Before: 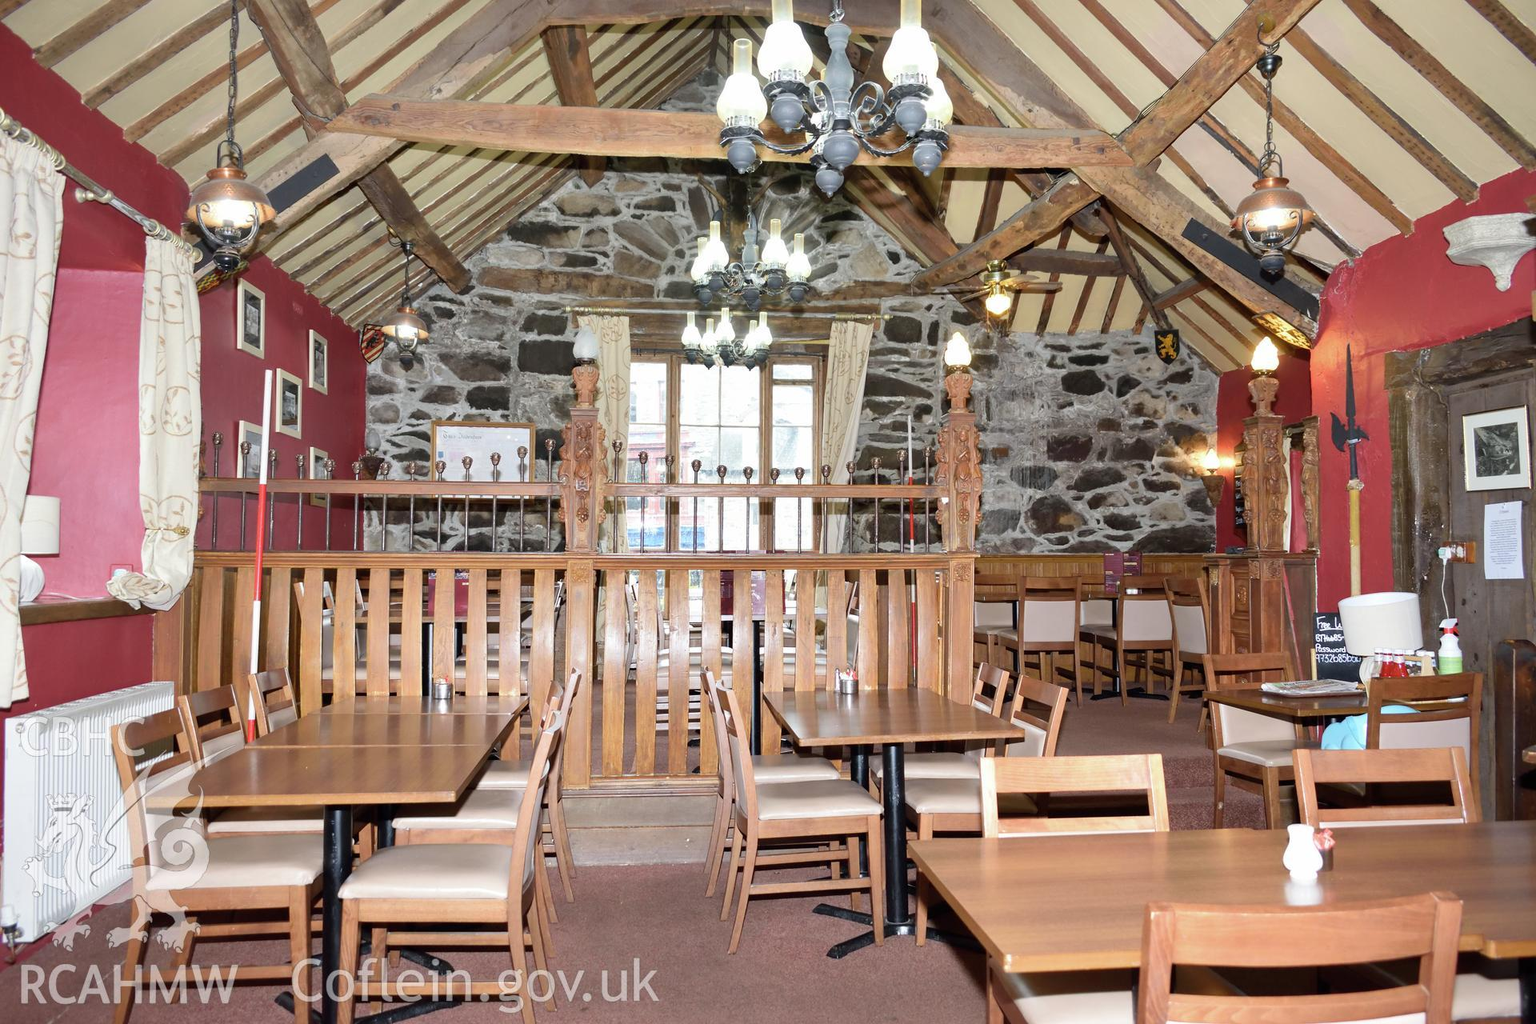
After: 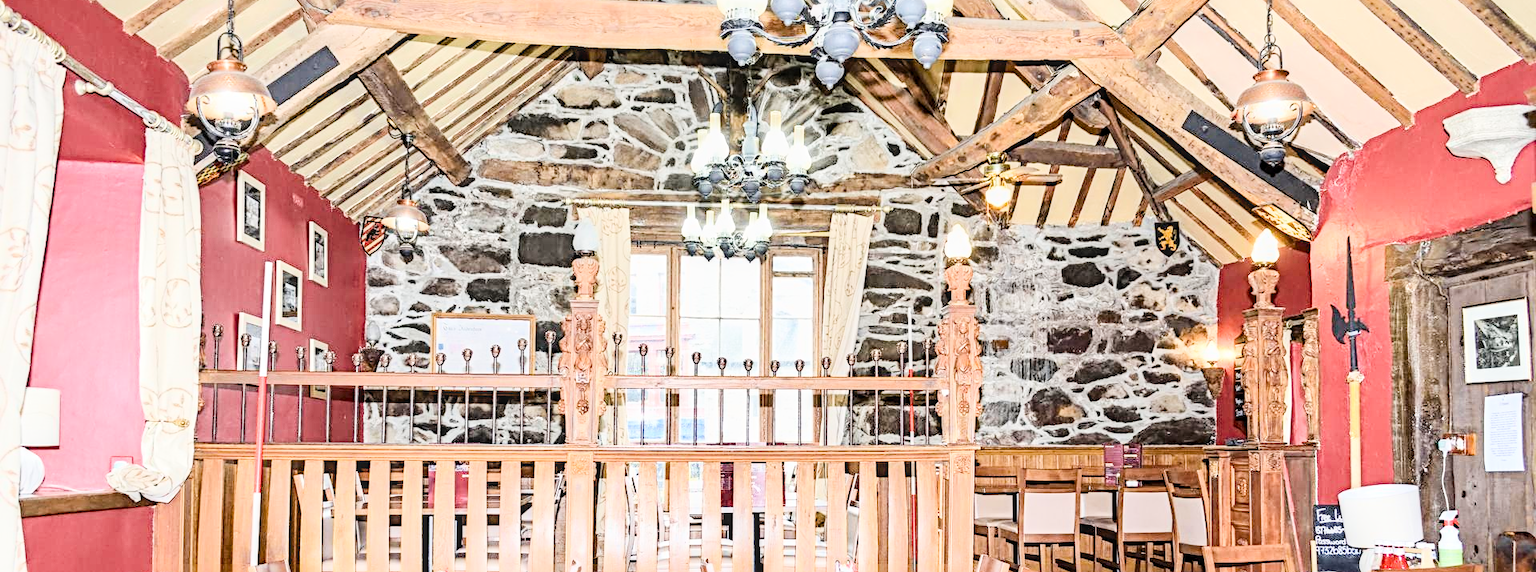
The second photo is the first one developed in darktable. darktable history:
crop and rotate: top 10.616%, bottom 33.395%
exposure: black level correction 0, exposure 1.574 EV, compensate exposure bias true, compensate highlight preservation false
haze removal: adaptive false
sharpen: radius 3.969
contrast brightness saturation: contrast 0.243, brightness 0.095
filmic rgb: black relative exposure -7.15 EV, white relative exposure 5.36 EV, hardness 3.02, iterations of high-quality reconstruction 0
local contrast: highlights 30%, detail 130%
